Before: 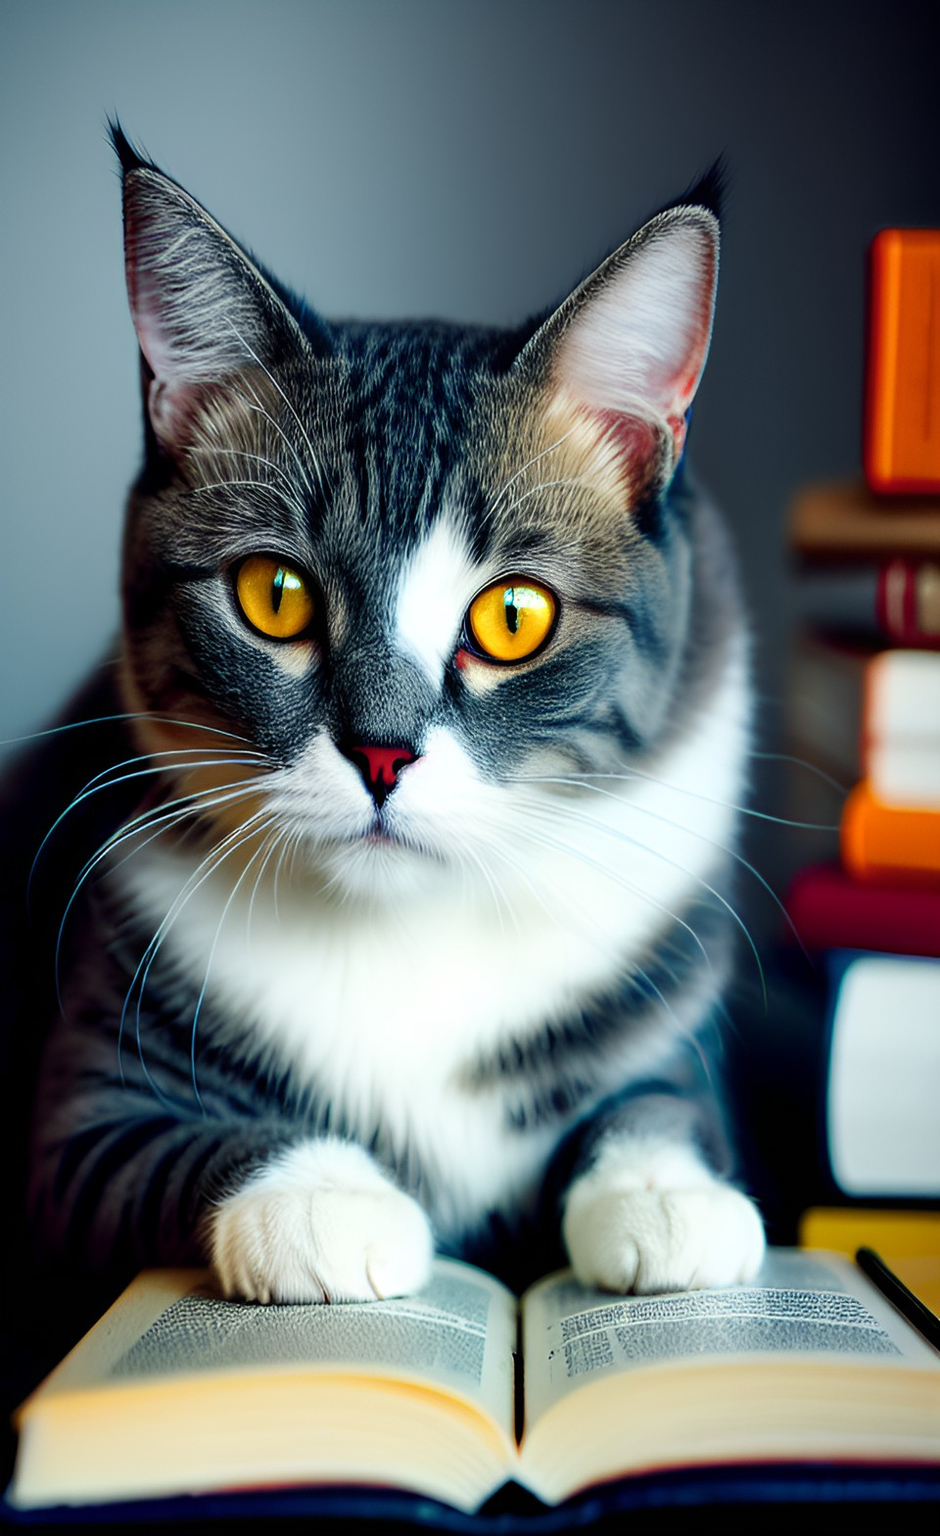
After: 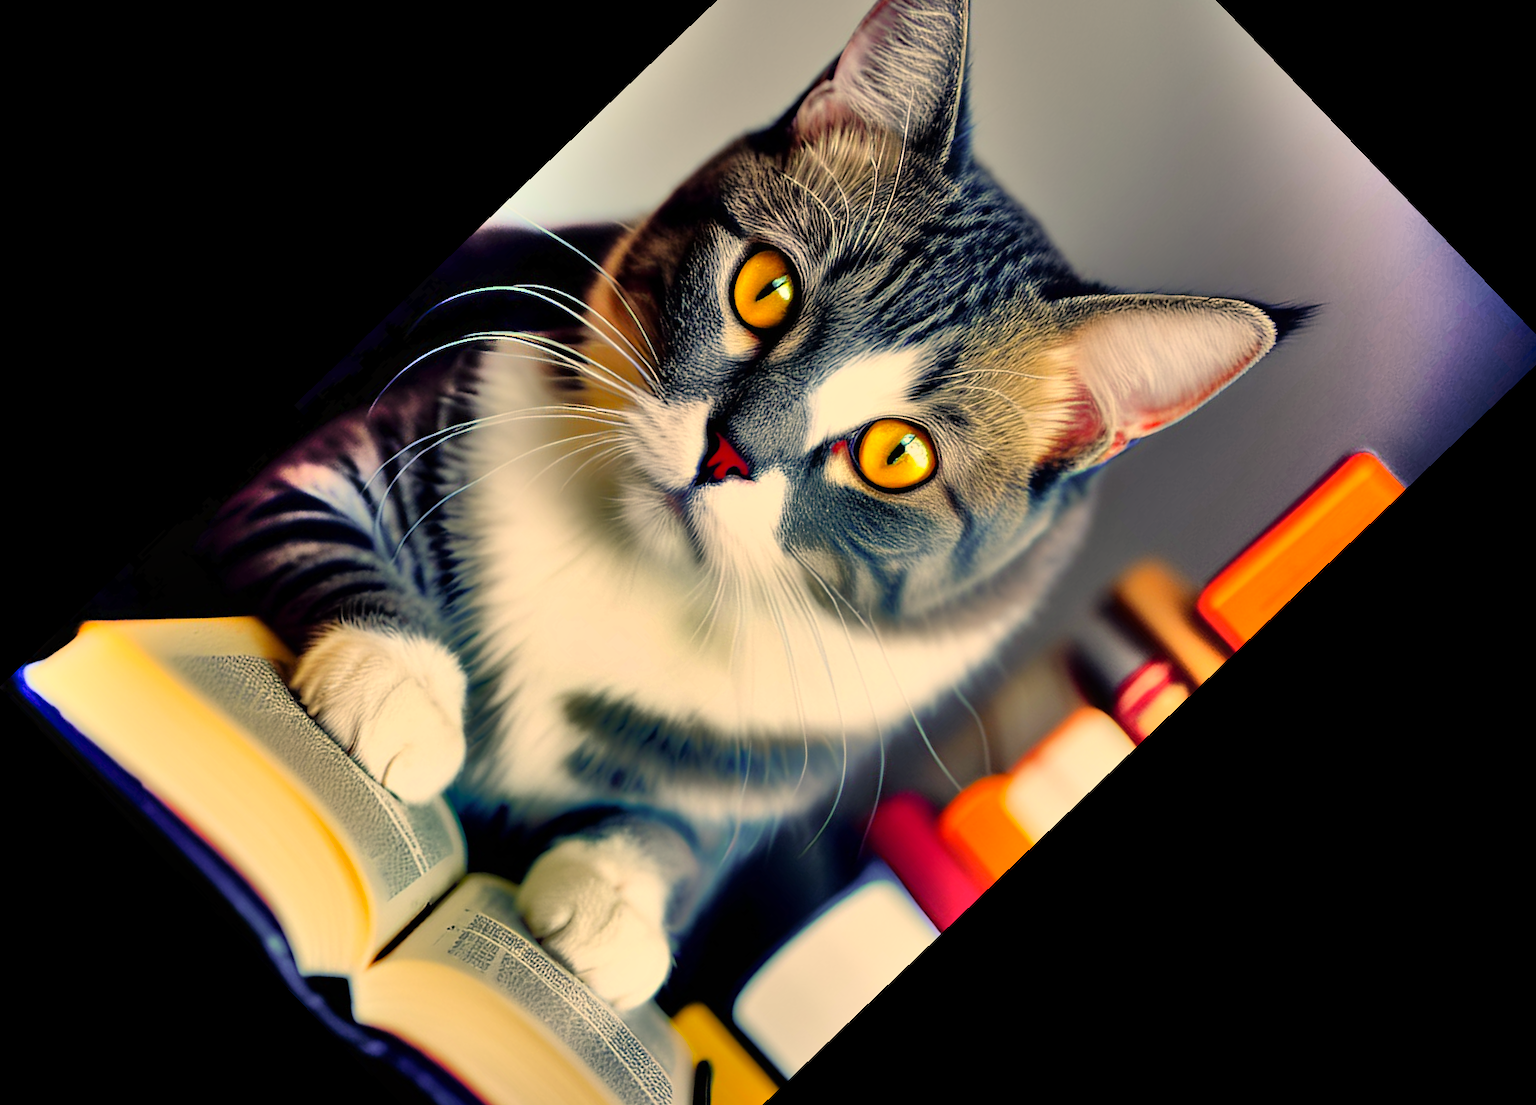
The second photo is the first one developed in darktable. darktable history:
crop and rotate: angle -46.26°, top 16.234%, right 0.912%, bottom 11.704%
shadows and highlights: radius 123.98, shadows 100, white point adjustment -3, highlights -100, highlights color adjustment 89.84%, soften with gaussian
color correction: highlights a* 15, highlights b* 31.55
tone equalizer: -7 EV 0.15 EV, -6 EV 0.6 EV, -5 EV 1.15 EV, -4 EV 1.33 EV, -3 EV 1.15 EV, -2 EV 0.6 EV, -1 EV 0.15 EV, mask exposure compensation -0.5 EV
